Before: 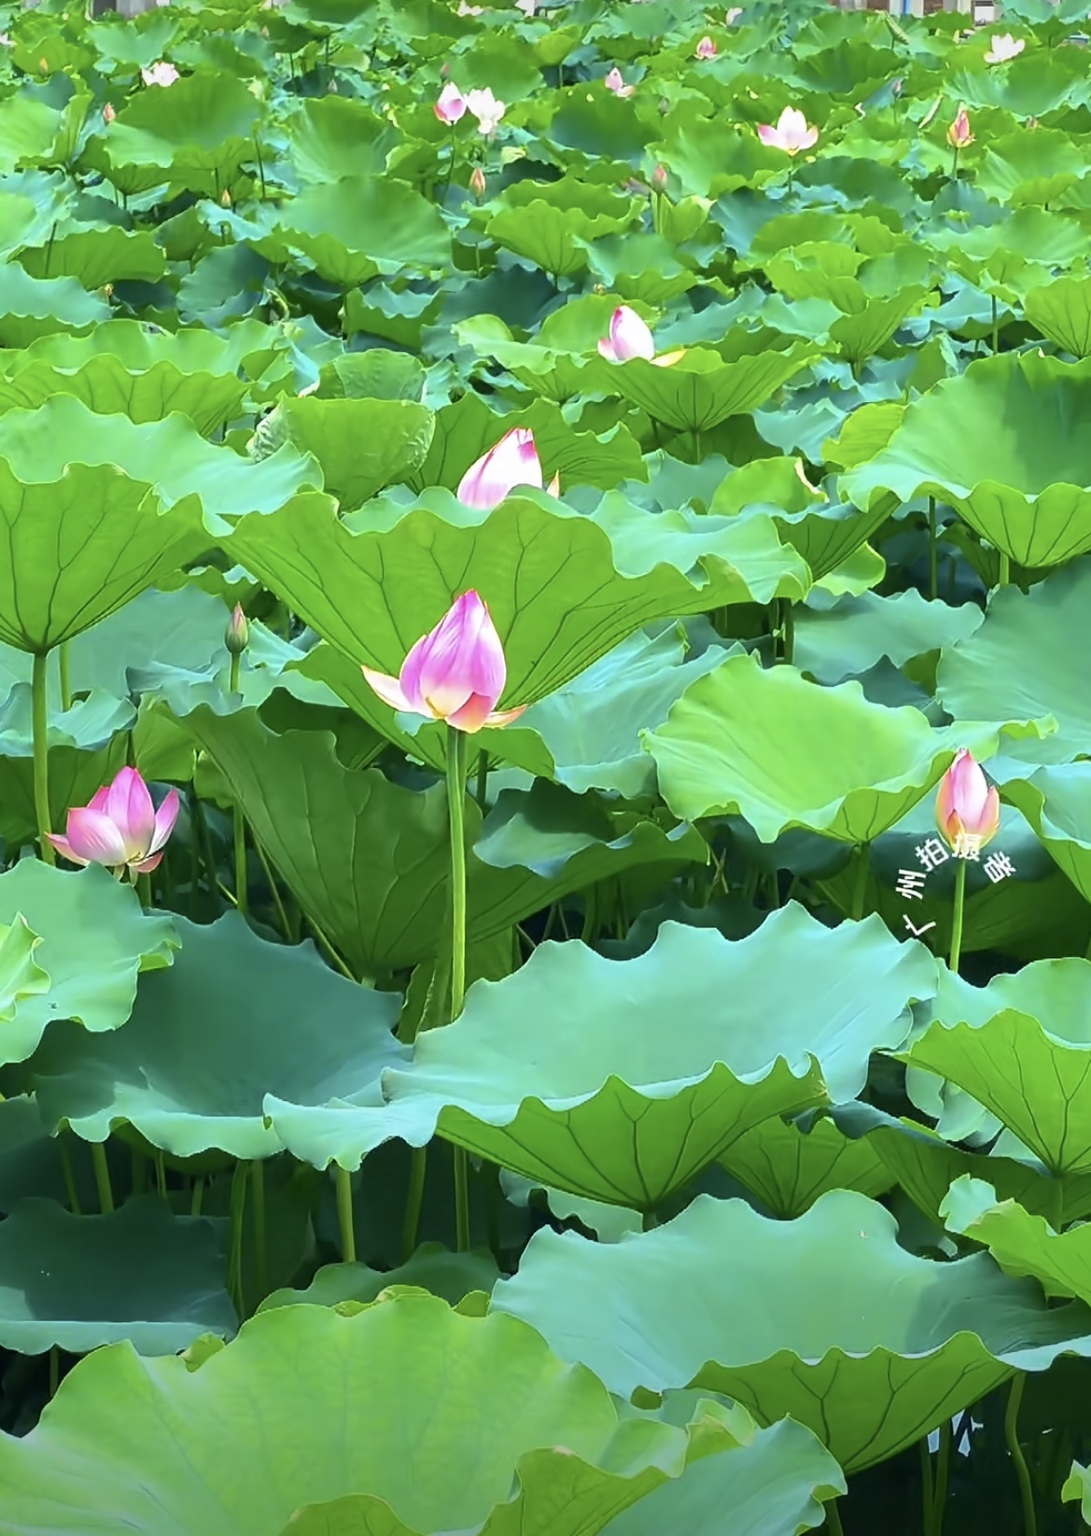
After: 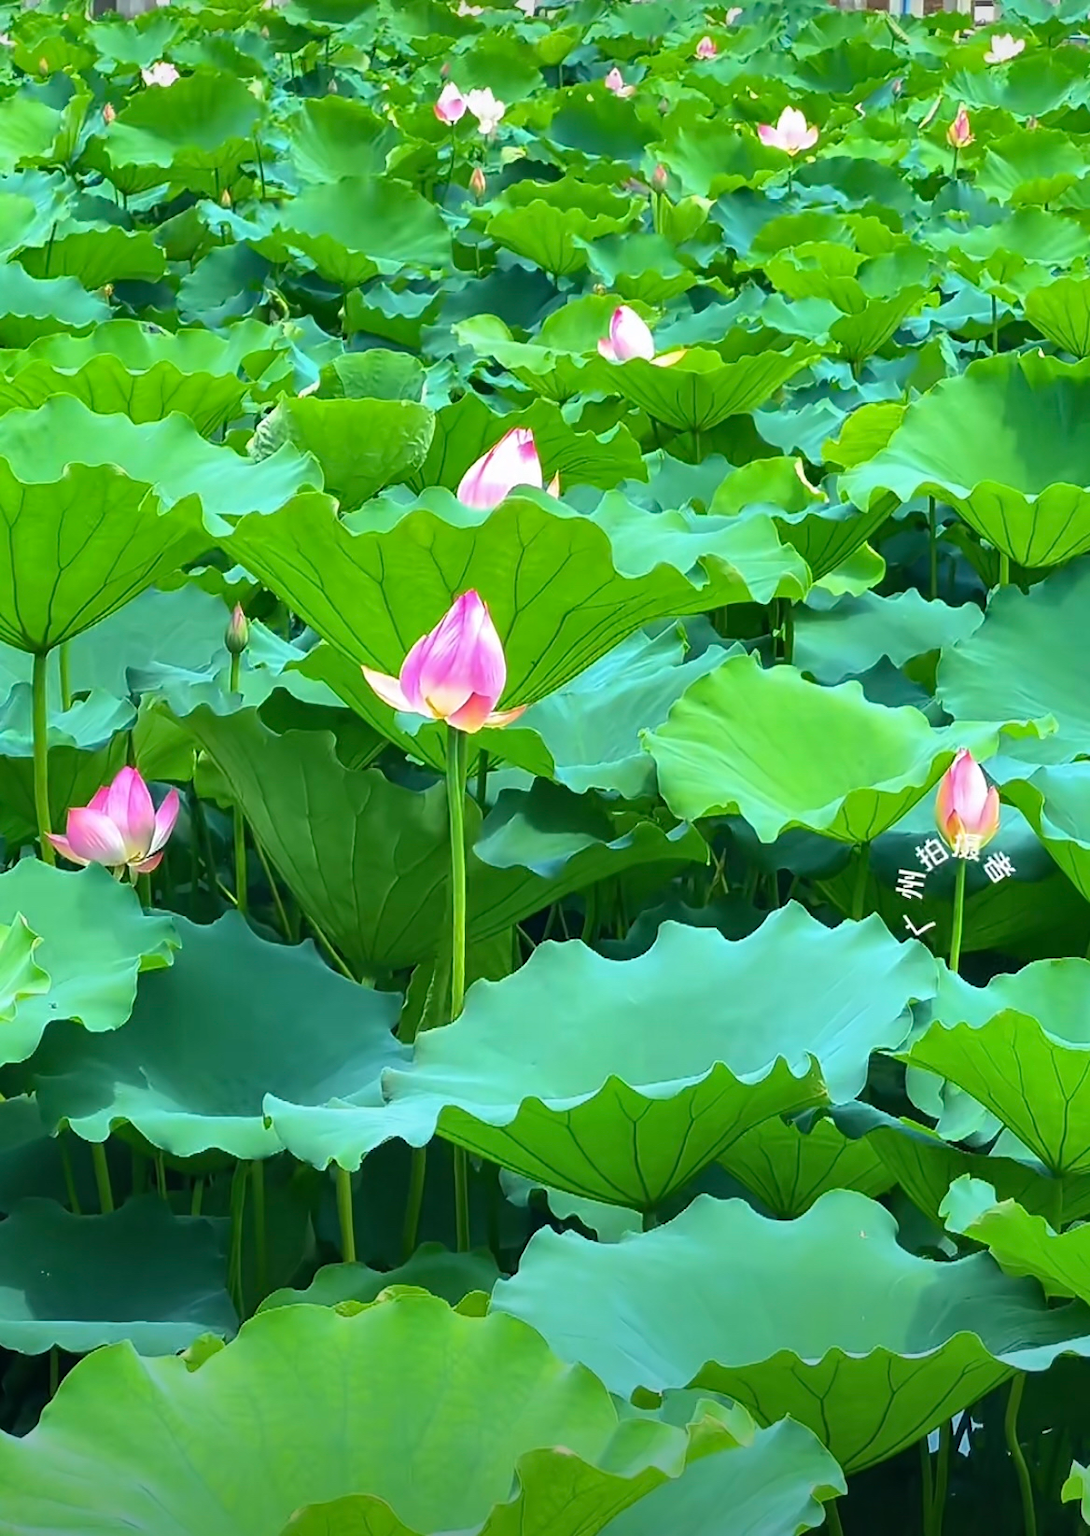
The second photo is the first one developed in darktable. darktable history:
shadows and highlights: shadows 34.46, highlights -34.97, soften with gaussian
